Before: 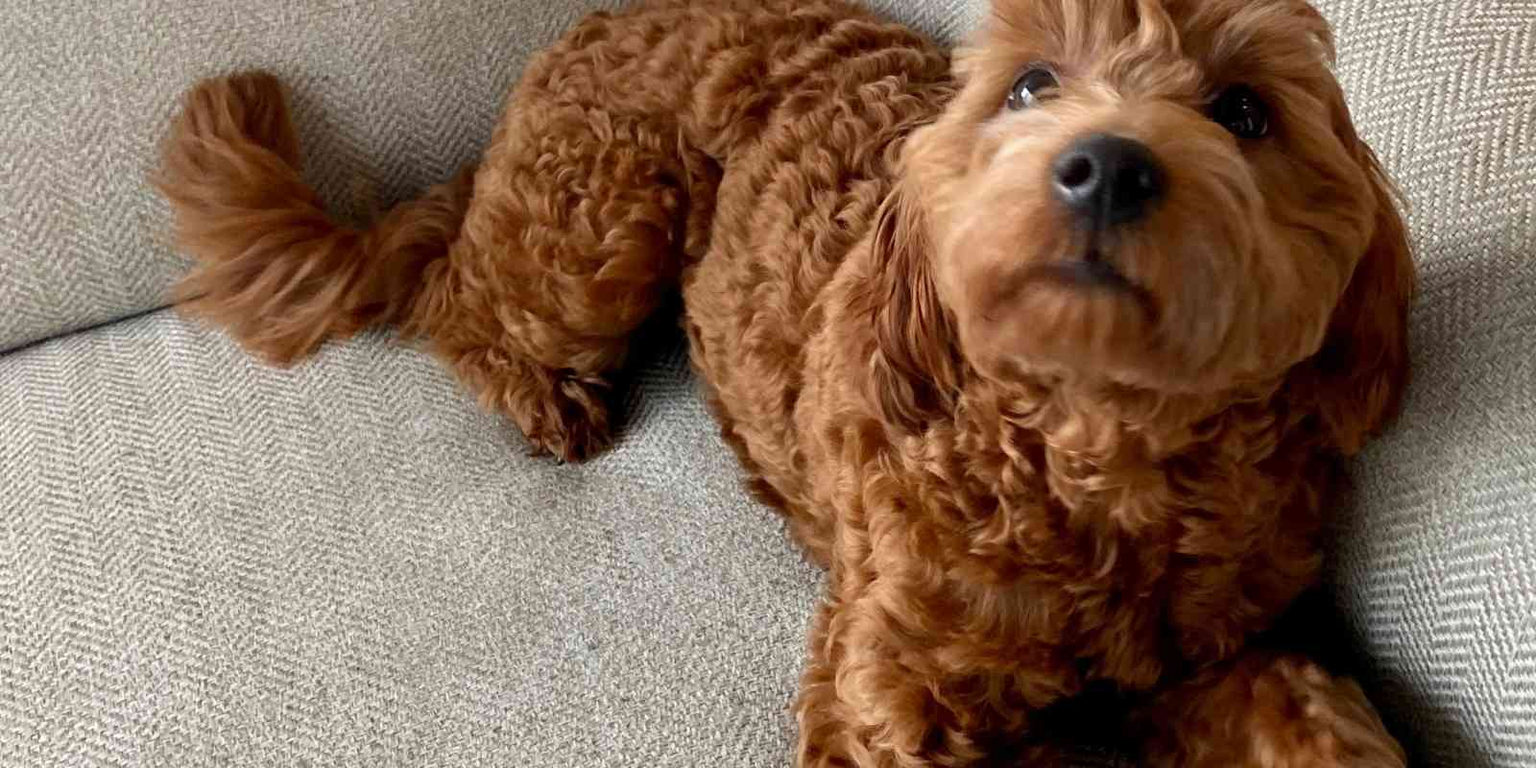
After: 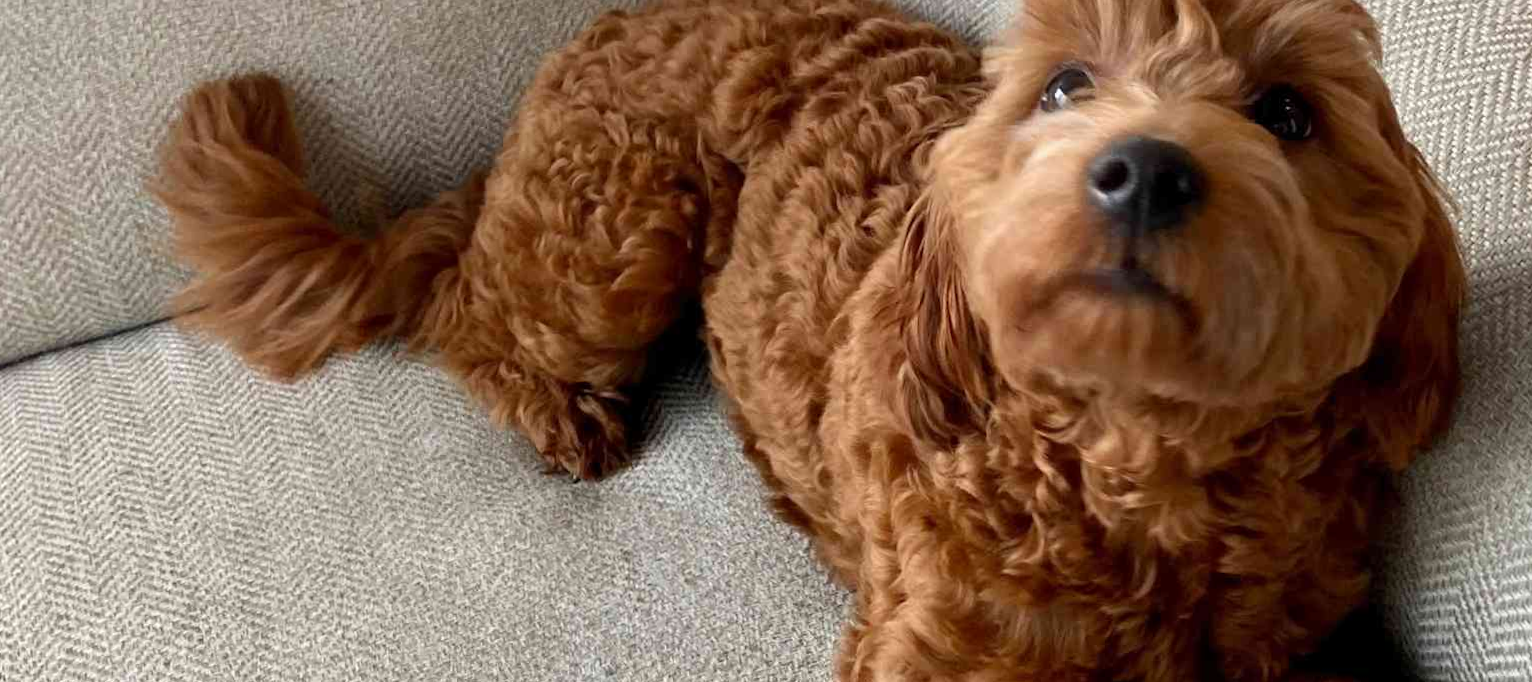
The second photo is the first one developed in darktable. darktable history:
crop and rotate: angle 0.18°, left 0.207%, right 3.438%, bottom 14.2%
